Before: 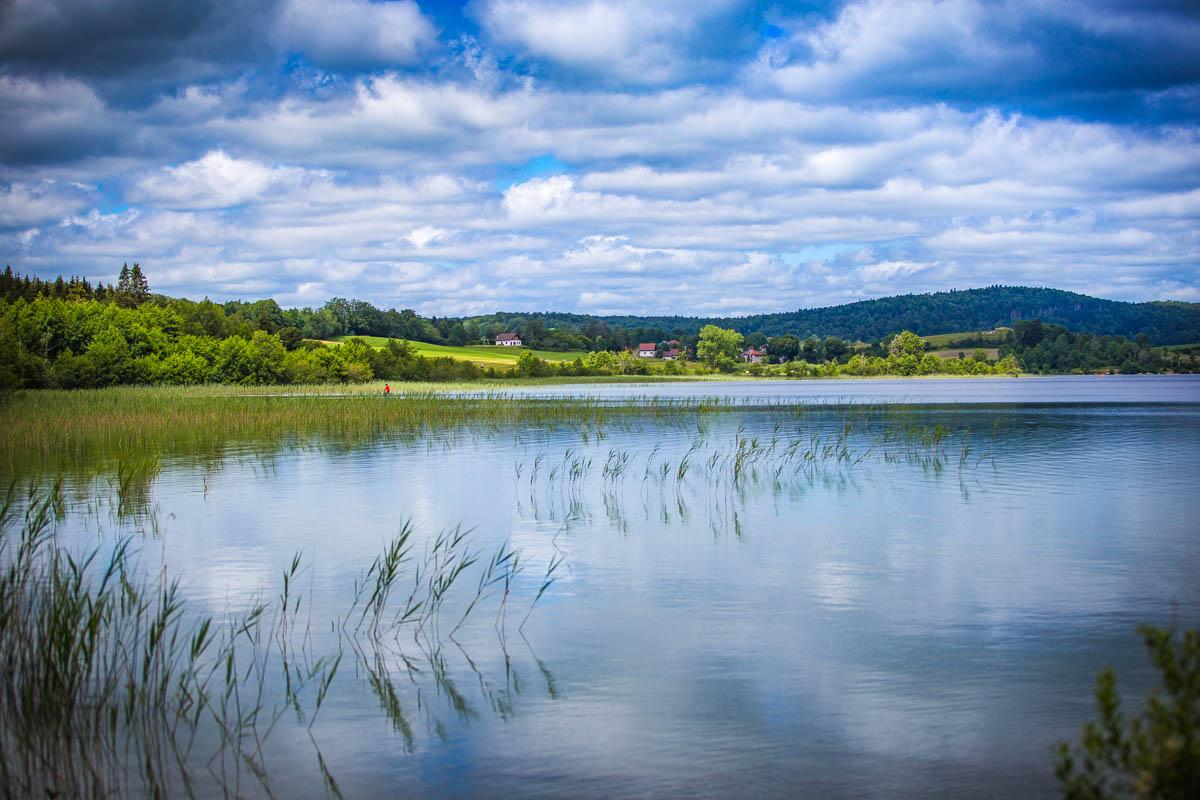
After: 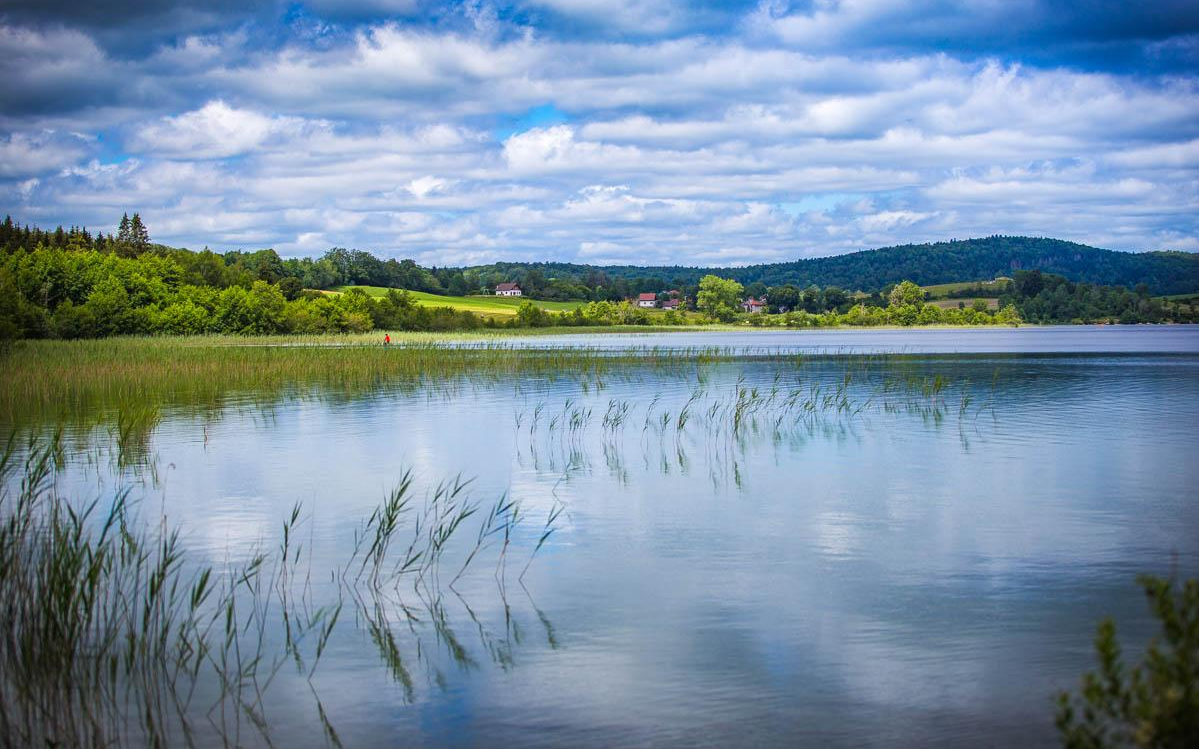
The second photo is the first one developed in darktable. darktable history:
crop and rotate: top 6.313%
